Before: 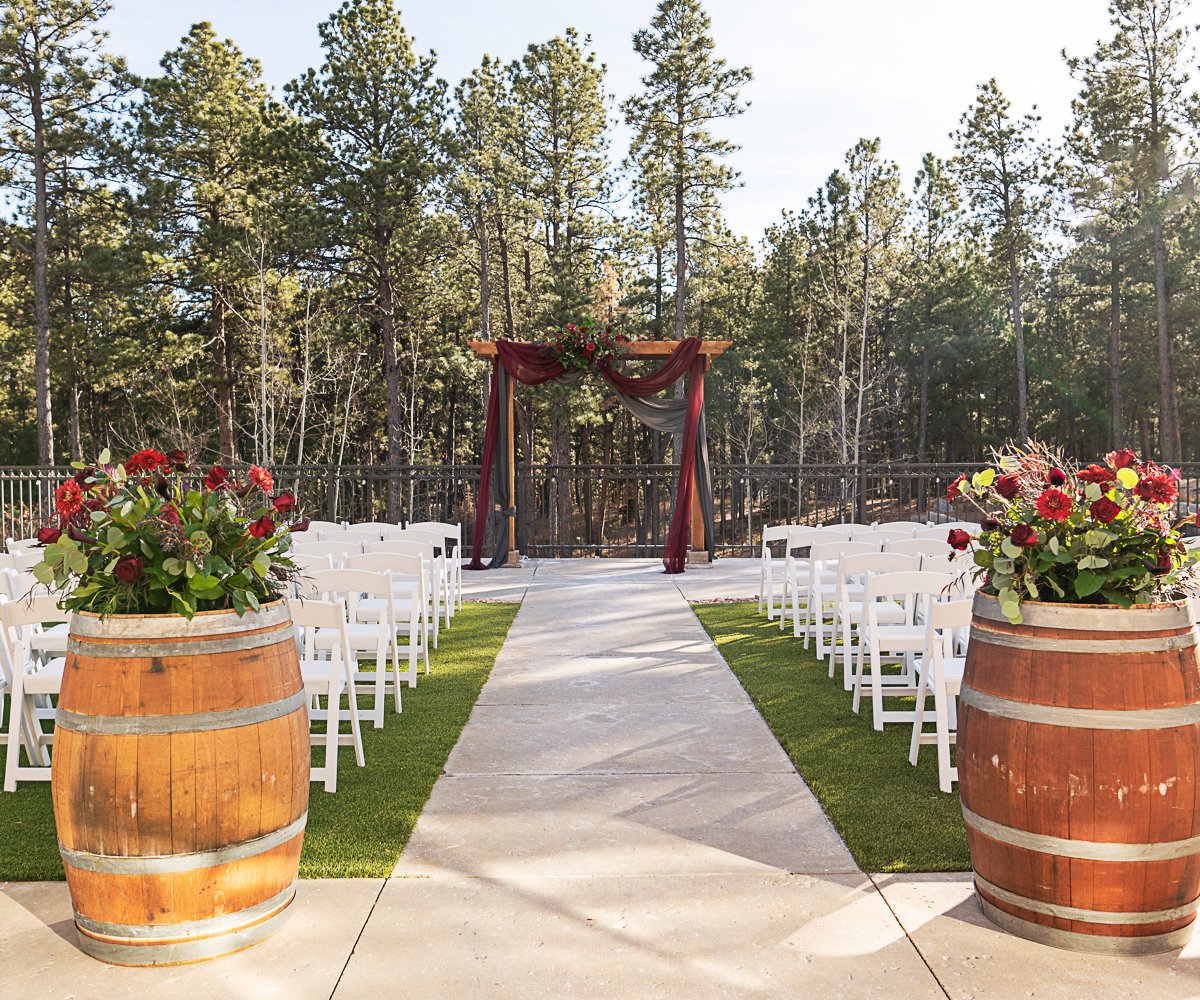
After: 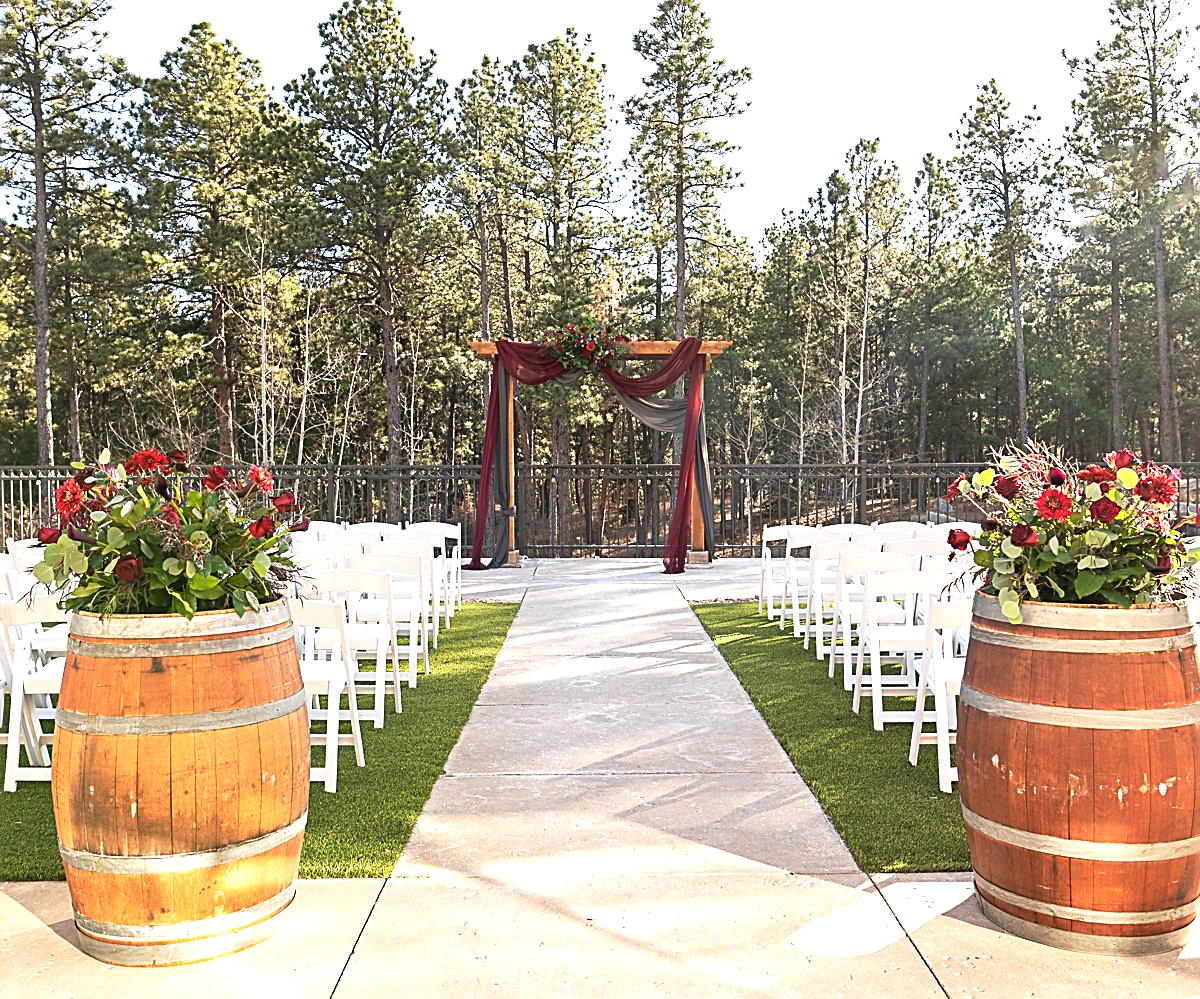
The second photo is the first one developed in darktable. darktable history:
exposure: exposure 0.637 EV, compensate highlight preservation false
crop: bottom 0.078%
sharpen: on, module defaults
tone equalizer: -7 EV 0.219 EV, -6 EV 0.16 EV, -5 EV 0.056 EV, -4 EV 0.054 EV, -2 EV -0.021 EV, -1 EV -0.061 EV, +0 EV -0.054 EV
